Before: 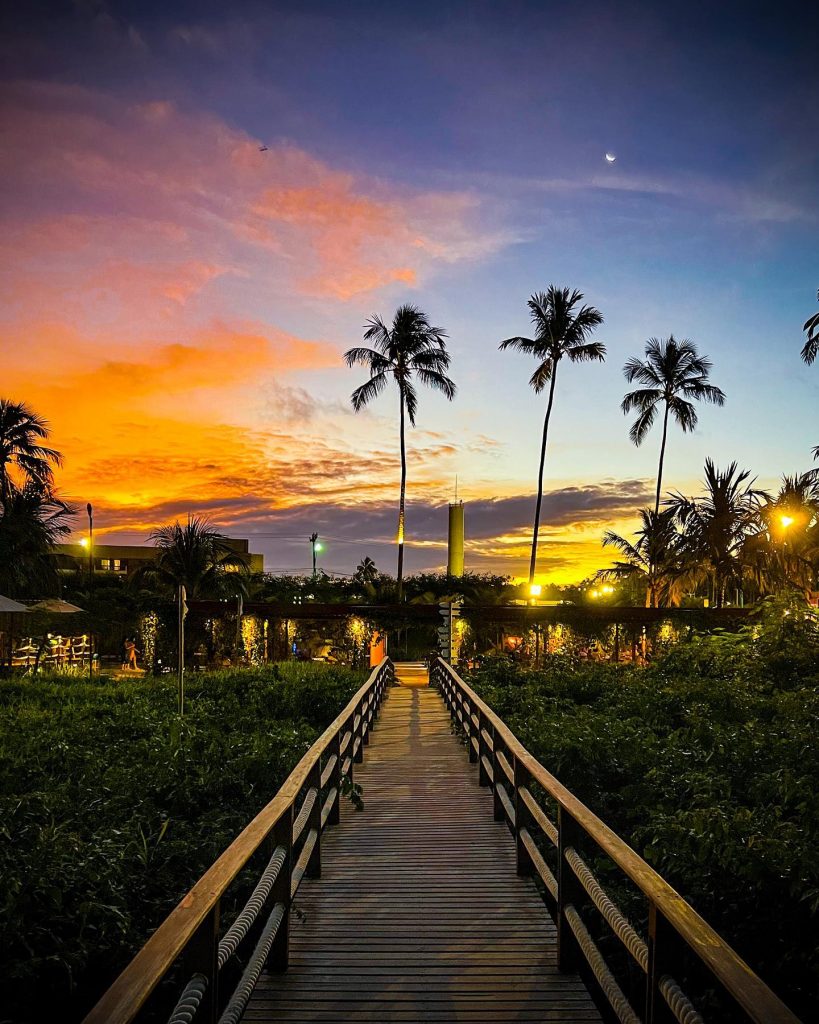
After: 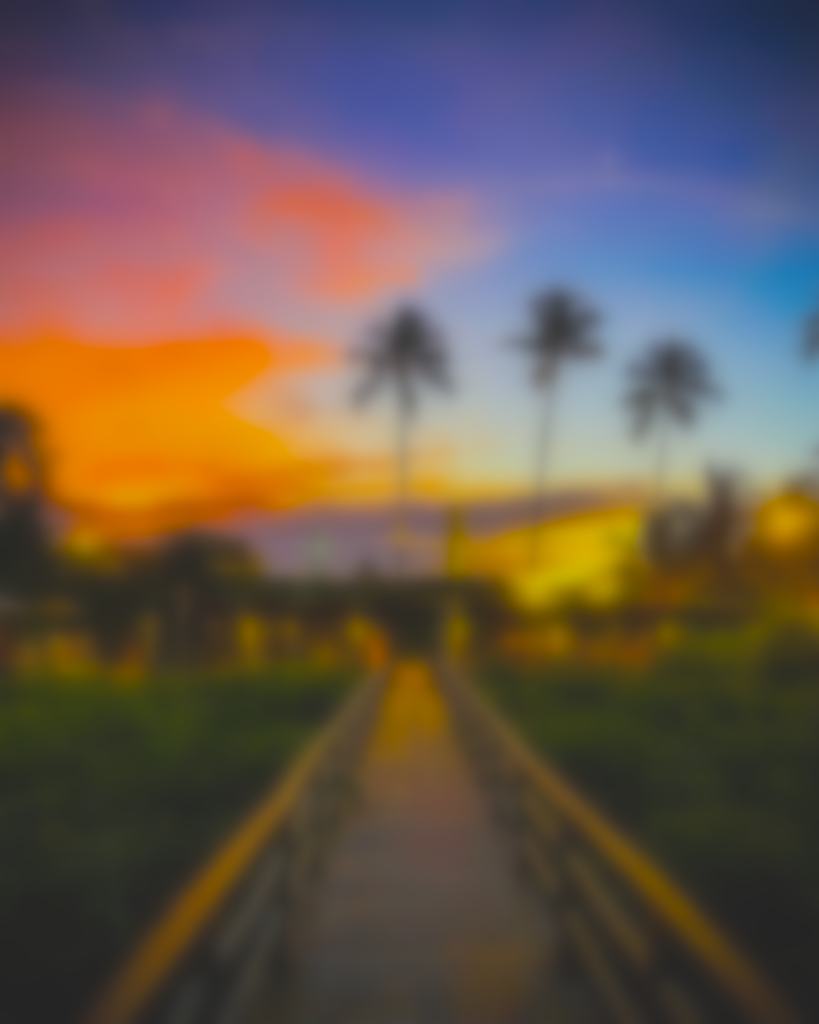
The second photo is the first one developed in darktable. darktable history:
contrast brightness saturation: contrast -0.28
lowpass: on, module defaults
color balance rgb: linear chroma grading › global chroma 15%, perceptual saturation grading › global saturation 30%
